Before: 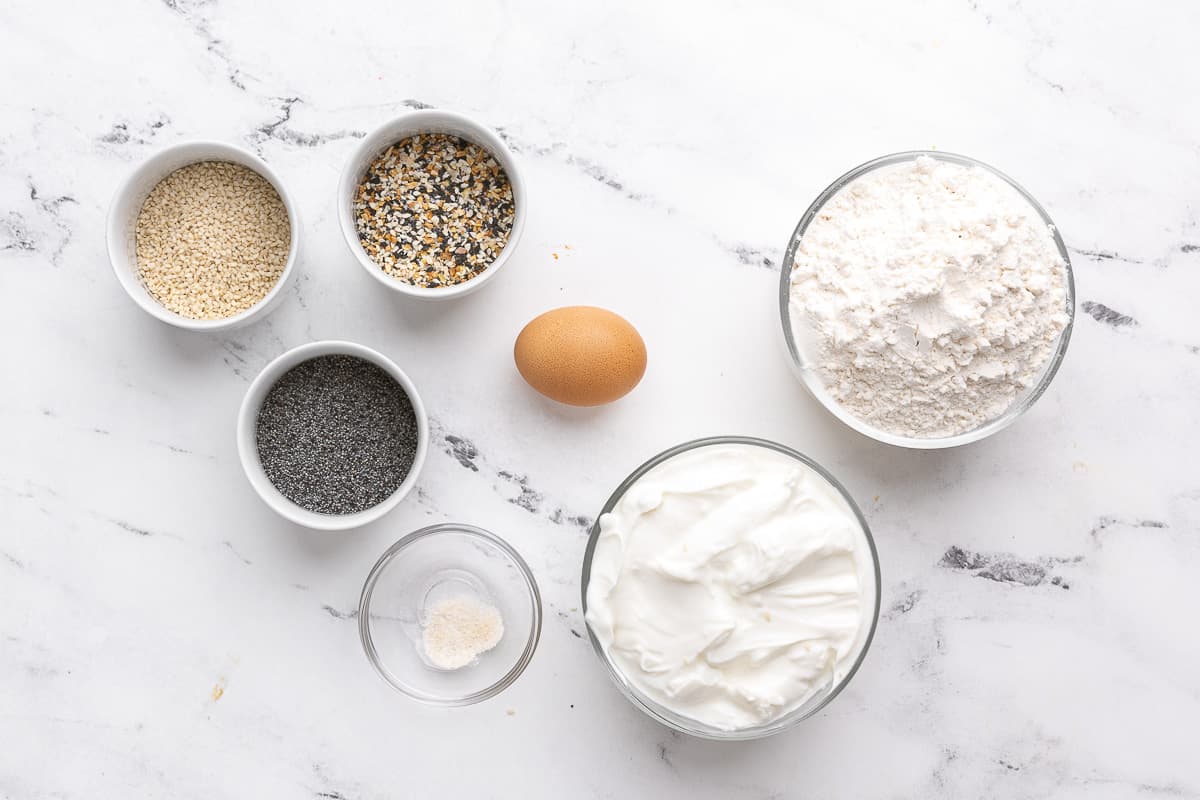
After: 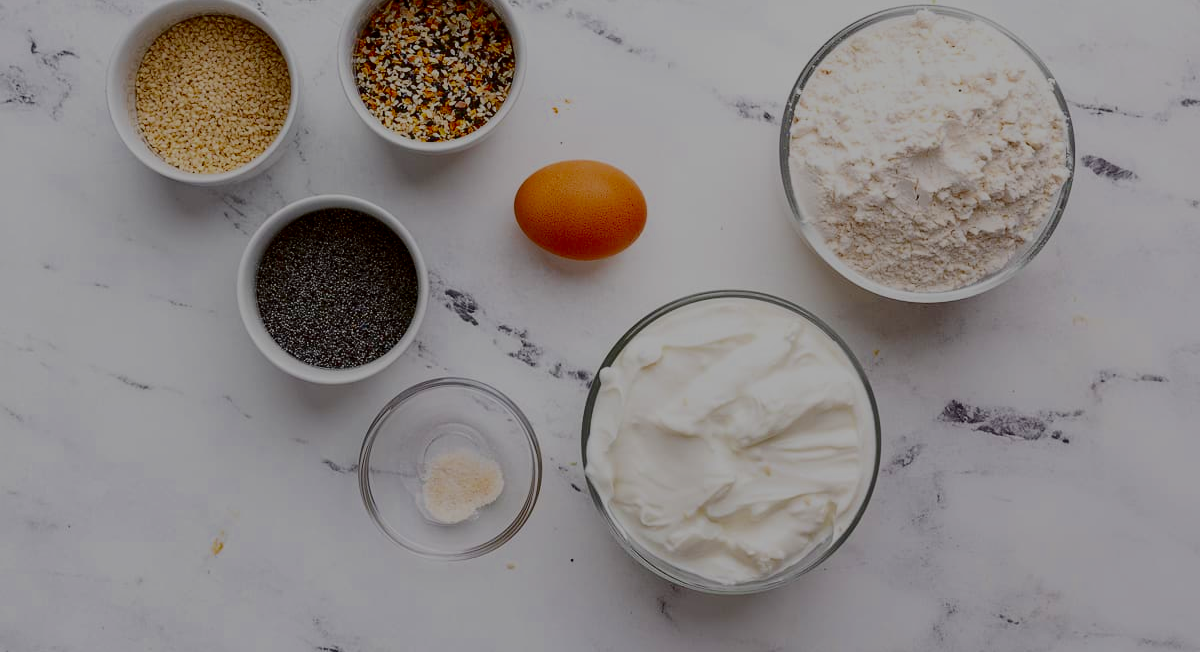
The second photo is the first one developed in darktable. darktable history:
contrast brightness saturation: brightness -0.99, saturation 0.983
tone equalizer: -8 EV -0.757 EV, -7 EV -0.701 EV, -6 EV -0.611 EV, -5 EV -0.382 EV, -3 EV 0.394 EV, -2 EV 0.6 EV, -1 EV 0.682 EV, +0 EV 0.74 EV
crop and rotate: top 18.481%
filmic rgb: middle gray luminance 29.99%, black relative exposure -9.01 EV, white relative exposure 7 EV, target black luminance 0%, hardness 2.93, latitude 1.77%, contrast 0.96, highlights saturation mix 4.79%, shadows ↔ highlights balance 11.29%
color zones: curves: ch1 [(0, 0.469) (0.001, 0.469) (0.12, 0.446) (0.248, 0.469) (0.5, 0.5) (0.748, 0.5) (0.999, 0.469) (1, 0.469)]
